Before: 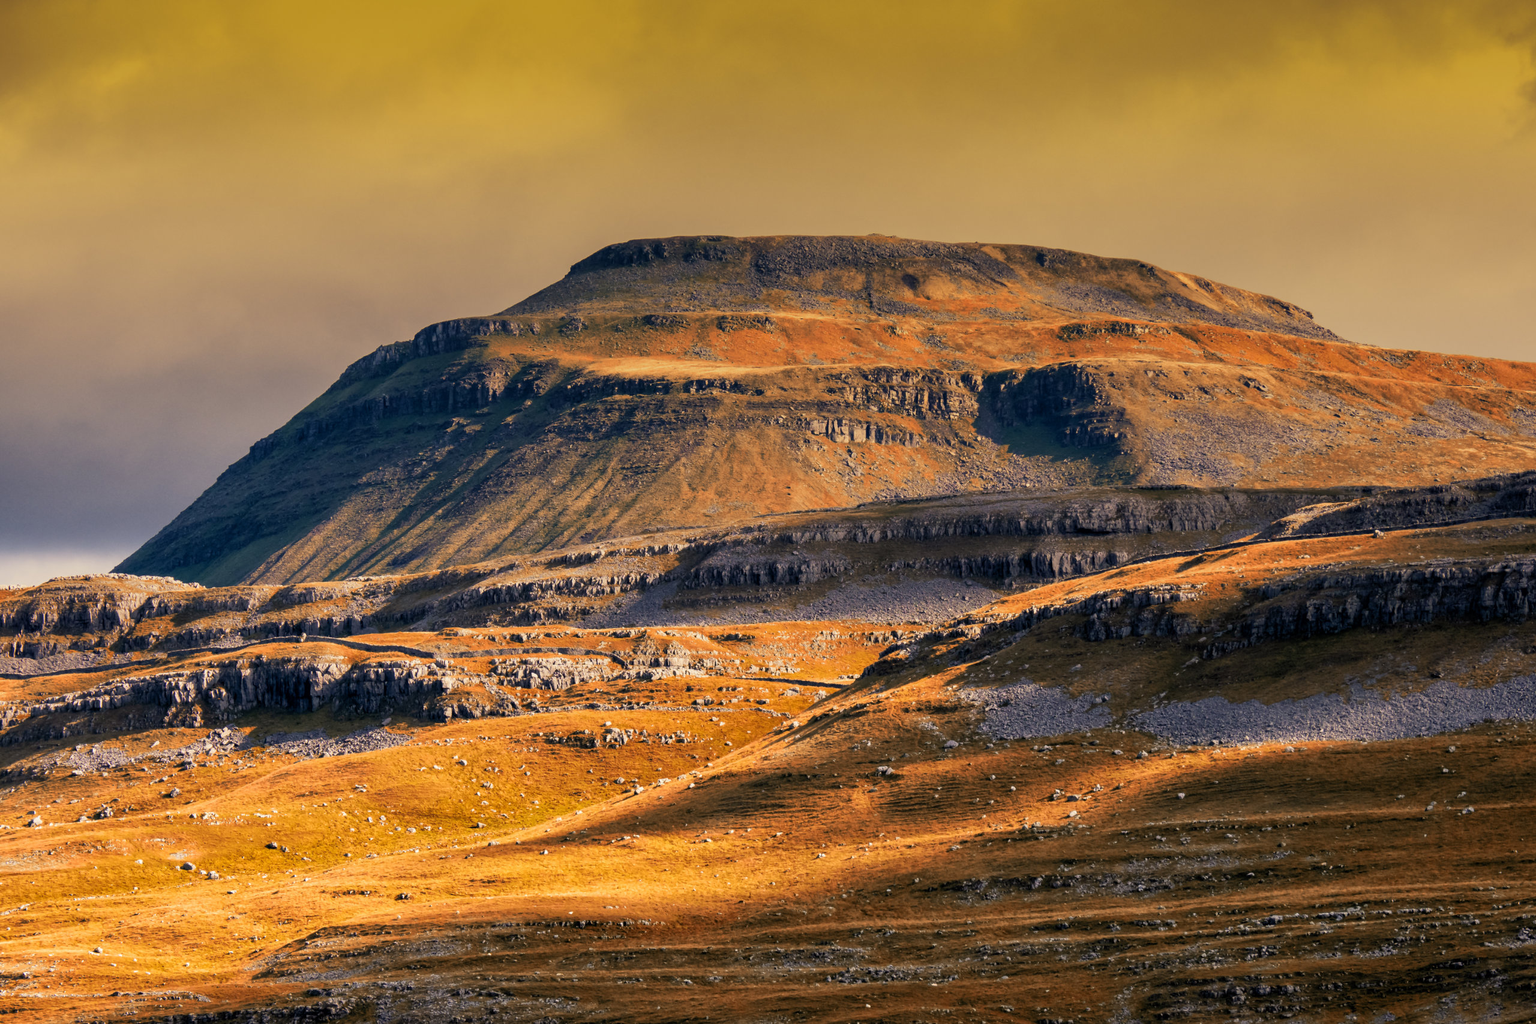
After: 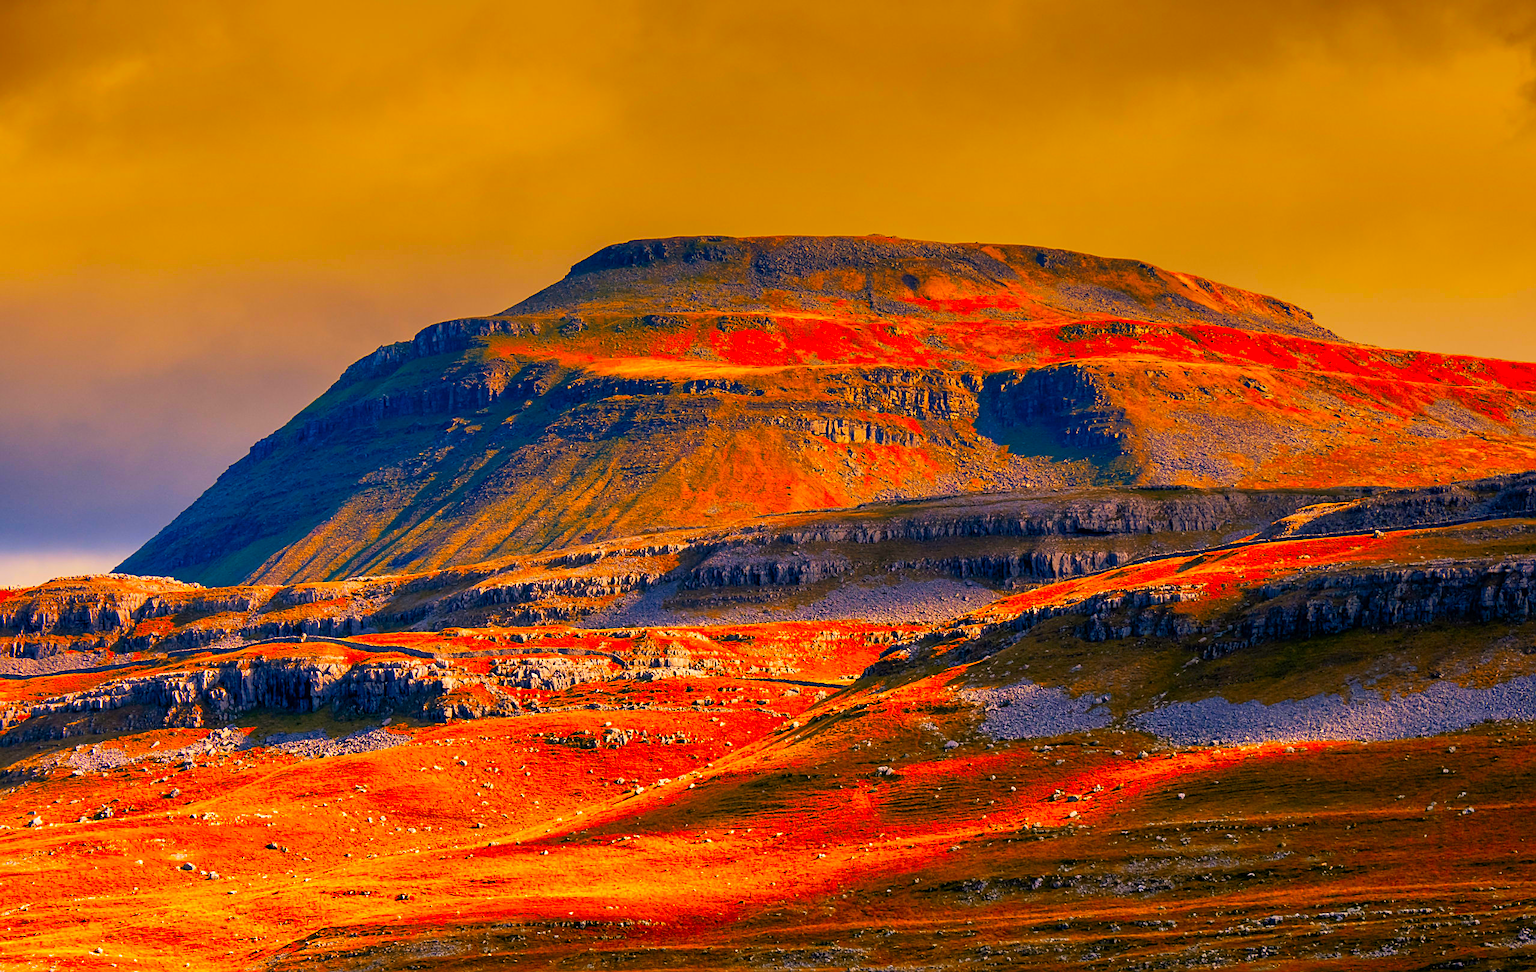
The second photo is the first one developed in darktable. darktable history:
crop and rotate: top 0%, bottom 5.097%
color balance: on, module defaults
color correction: highlights a* 1.59, highlights b* -1.7, saturation 2.48
sharpen: on, module defaults
